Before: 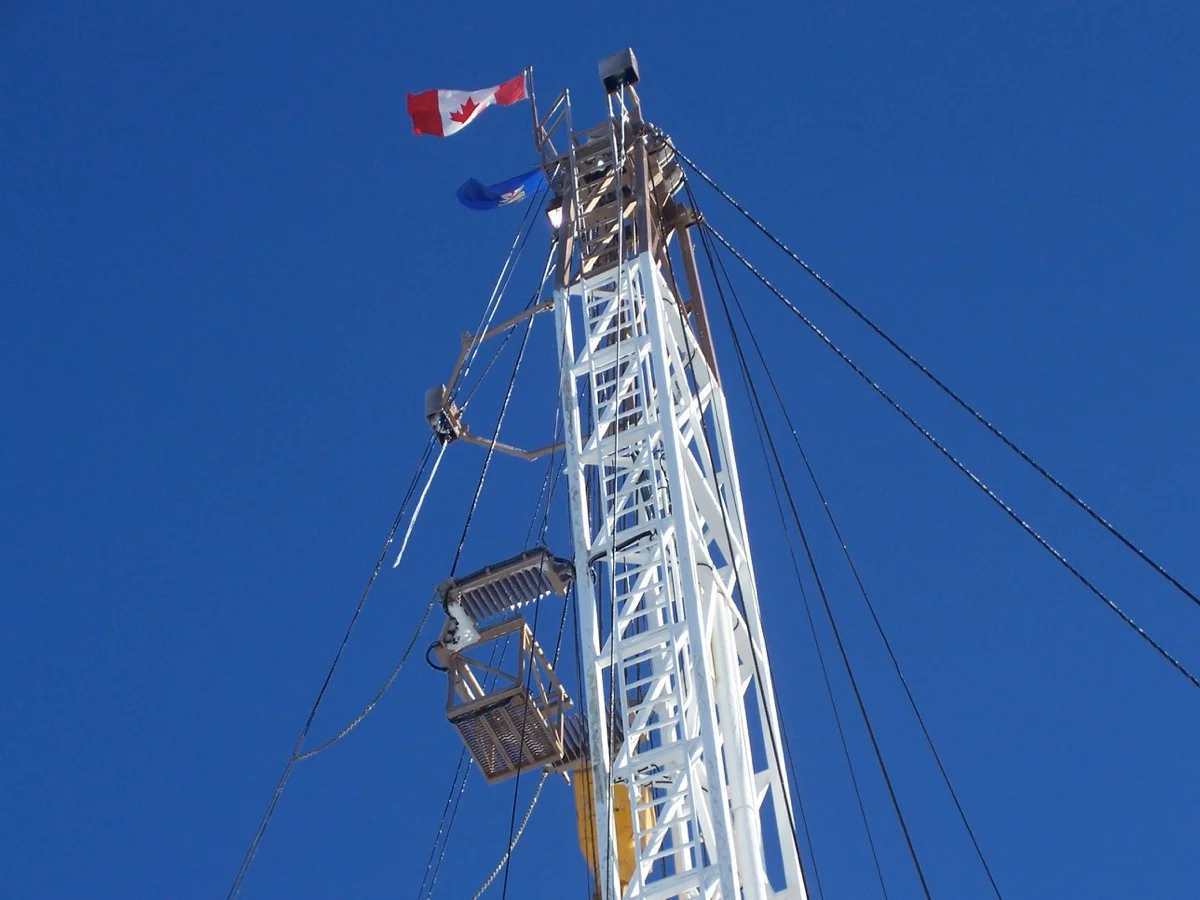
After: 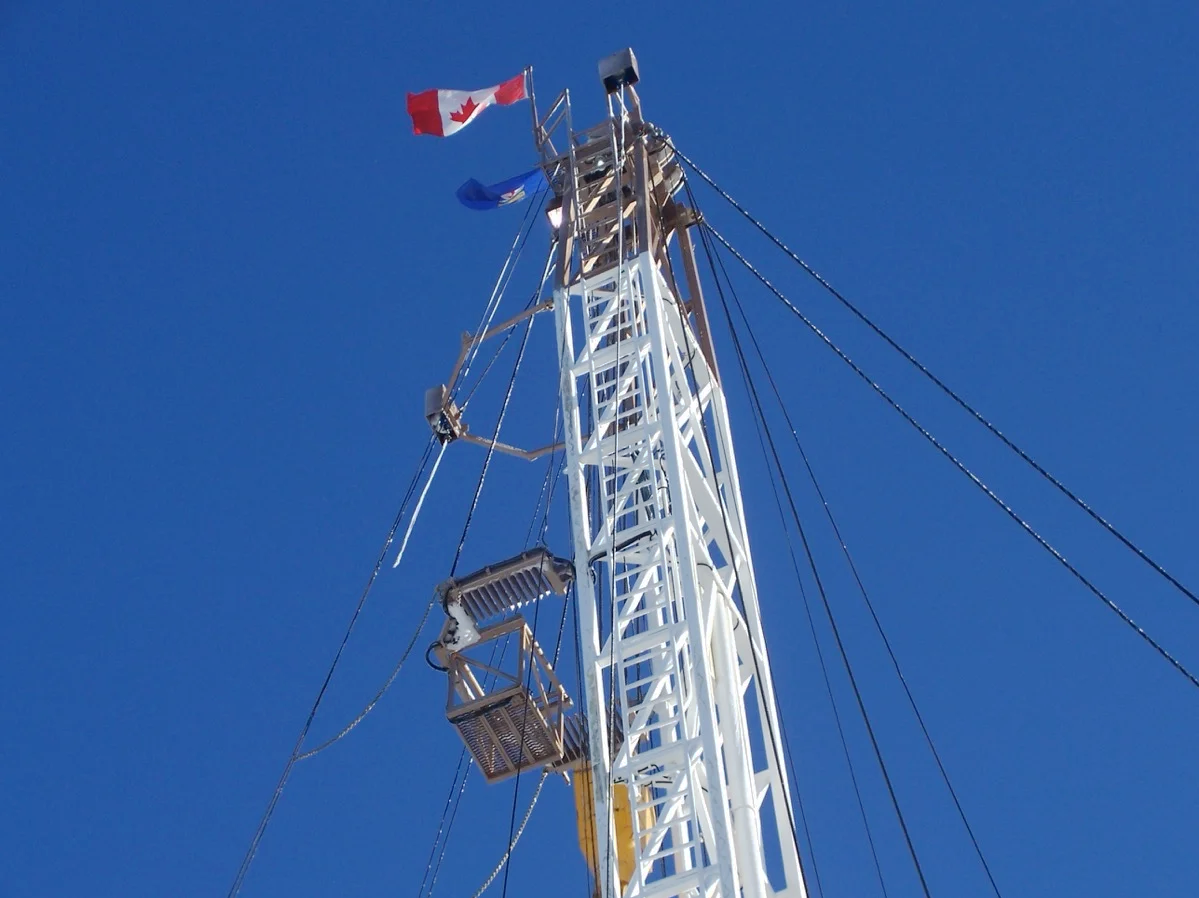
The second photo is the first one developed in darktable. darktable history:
crop: top 0.066%, bottom 0.126%
base curve: curves: ch0 [(0, 0) (0.235, 0.266) (0.503, 0.496) (0.786, 0.72) (1, 1)], preserve colors none
